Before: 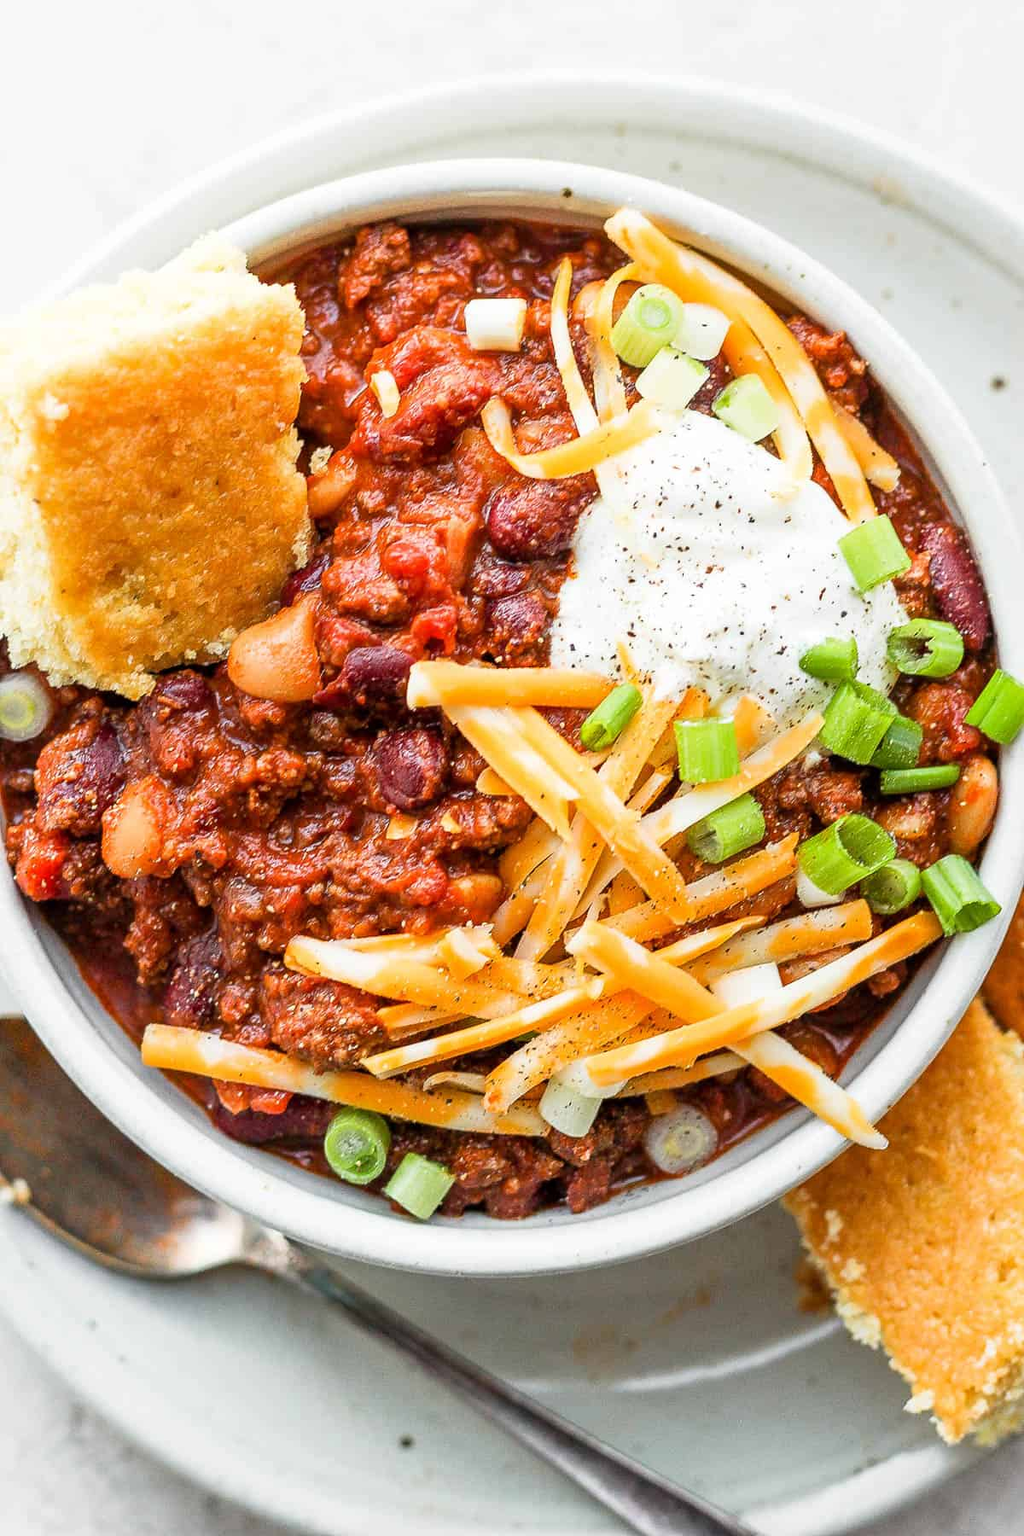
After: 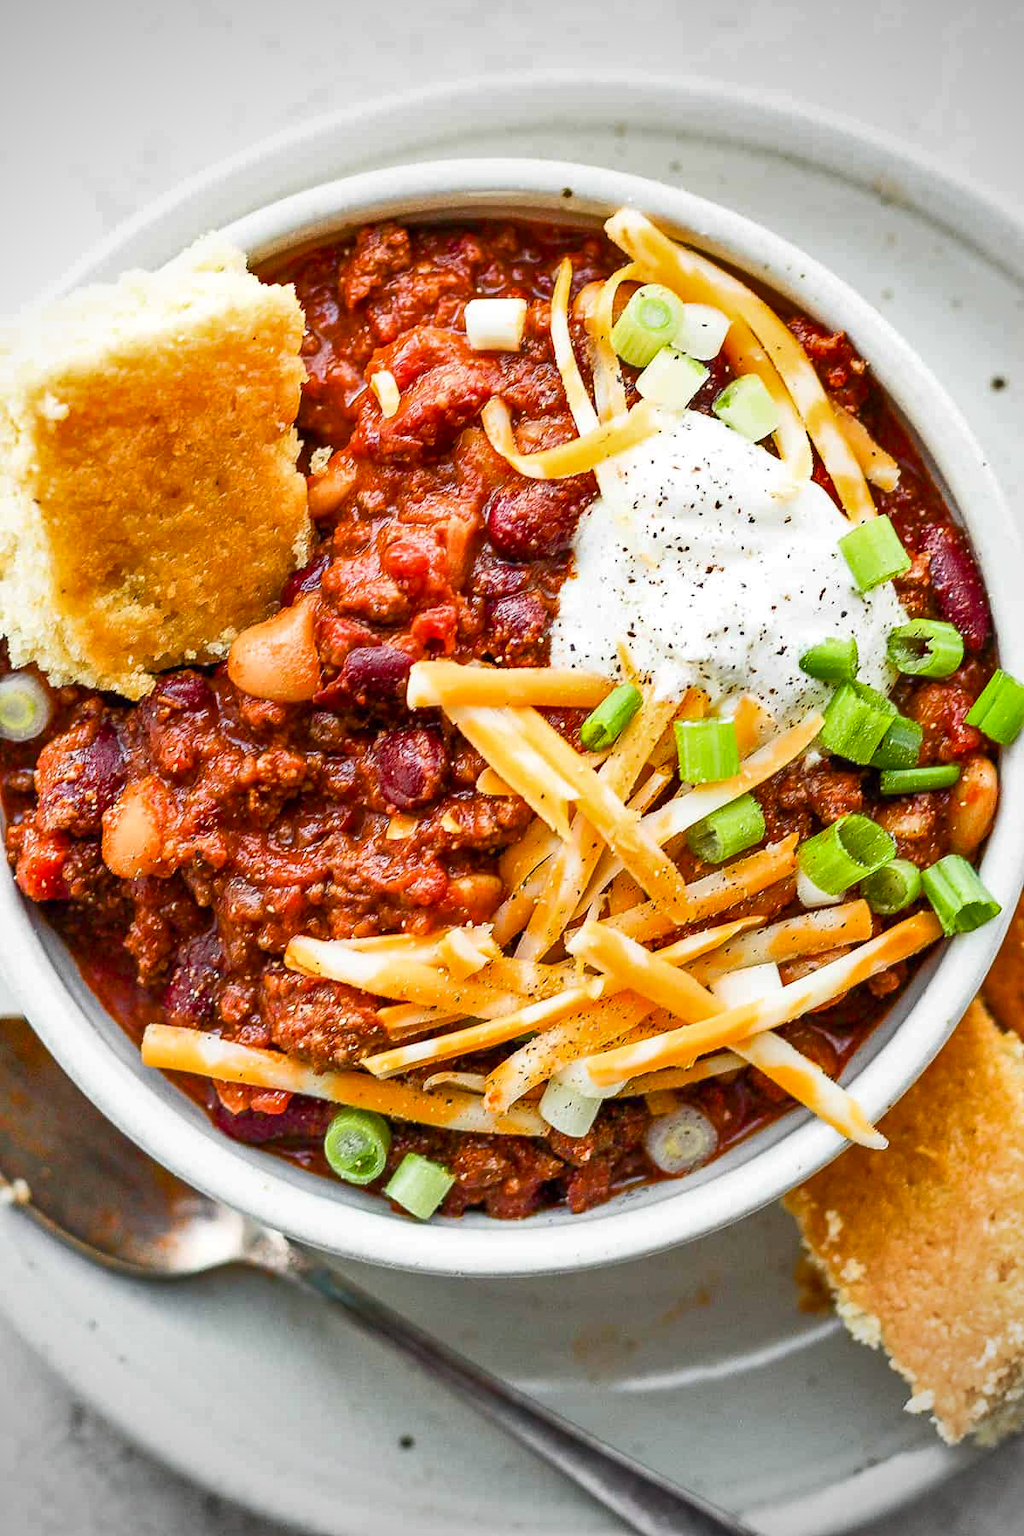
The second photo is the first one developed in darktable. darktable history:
vignetting: width/height ratio 1.098
shadows and highlights: low approximation 0.01, soften with gaussian
color balance rgb: shadows lift › chroma 1.398%, shadows lift › hue 258.68°, perceptual saturation grading › global saturation 20%, perceptual saturation grading › highlights -25.861%, perceptual saturation grading › shadows 25.293%, perceptual brilliance grading › highlights 13.835%, perceptual brilliance grading › shadows -18.465%, contrast -19.661%
